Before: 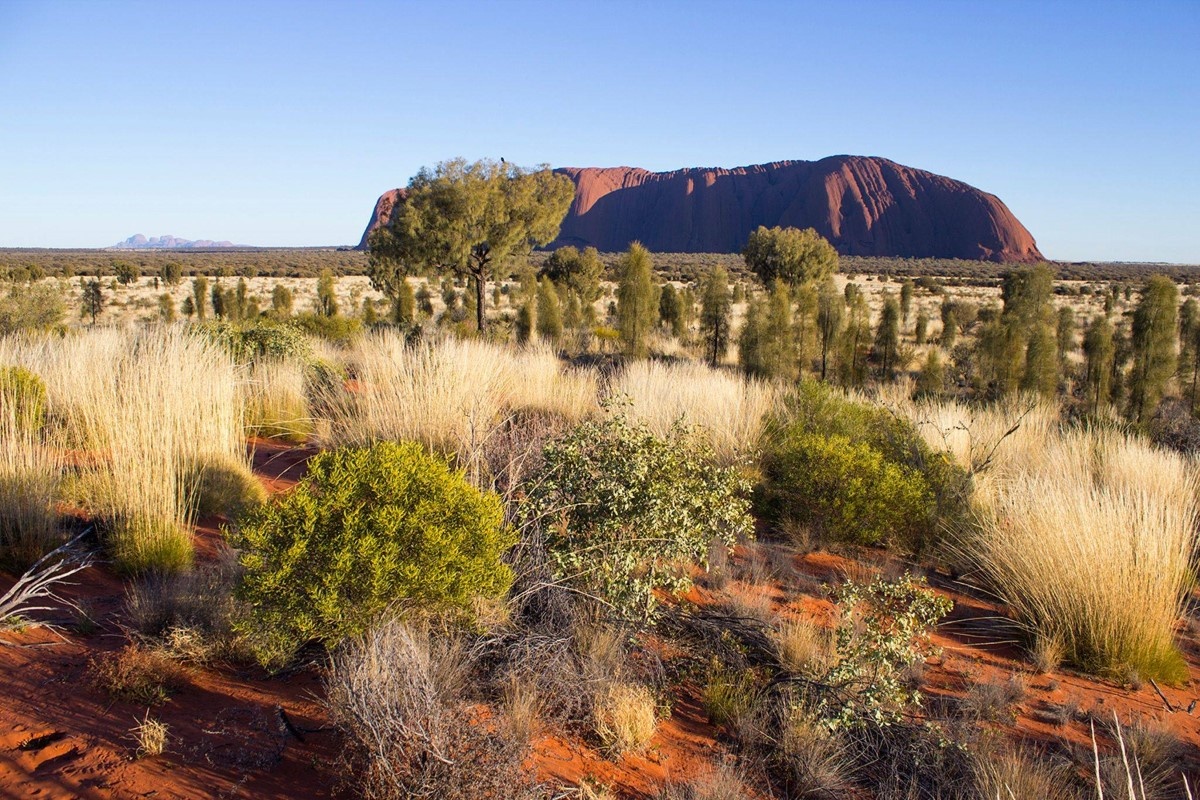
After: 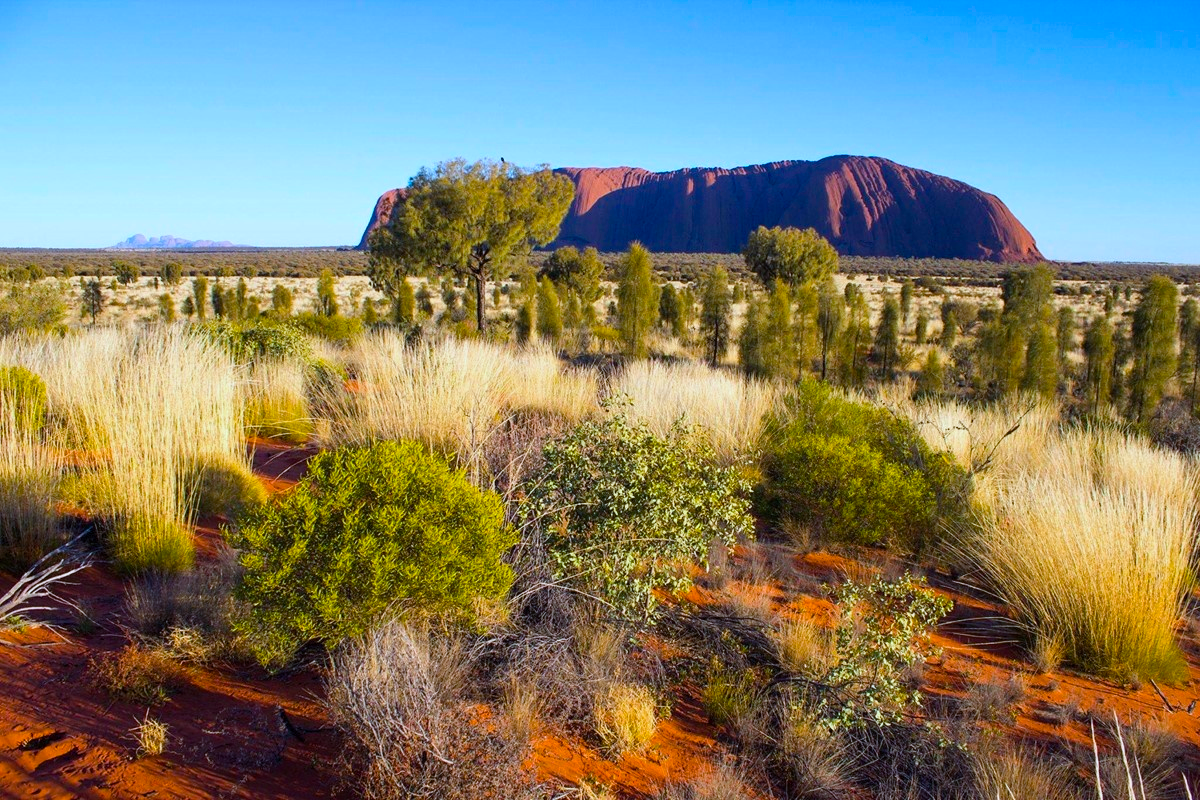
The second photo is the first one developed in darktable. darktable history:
color balance rgb: linear chroma grading › global chroma 15%, perceptual saturation grading › global saturation 30%
color calibration: illuminant custom, x 0.368, y 0.373, temperature 4330.32 K
